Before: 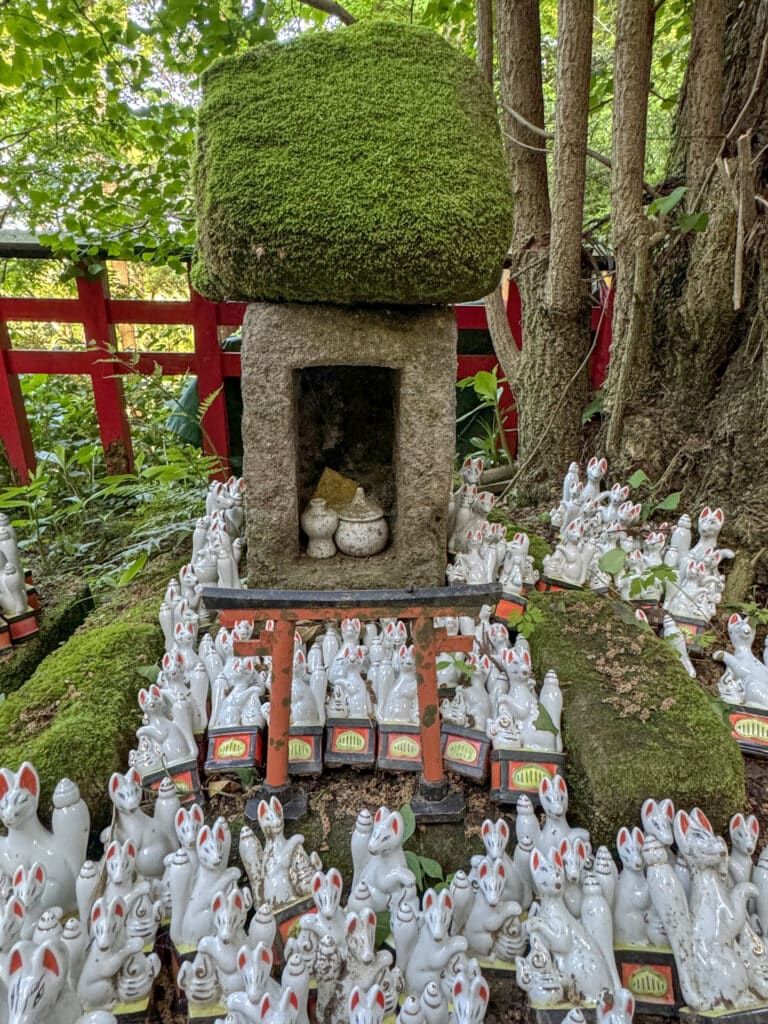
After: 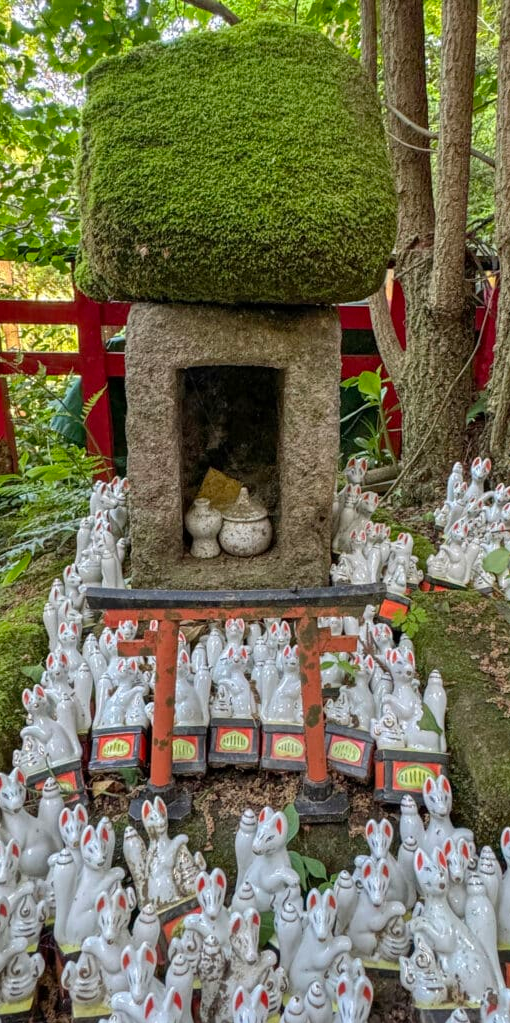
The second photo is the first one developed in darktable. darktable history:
crop and rotate: left 15.131%, right 18.333%
